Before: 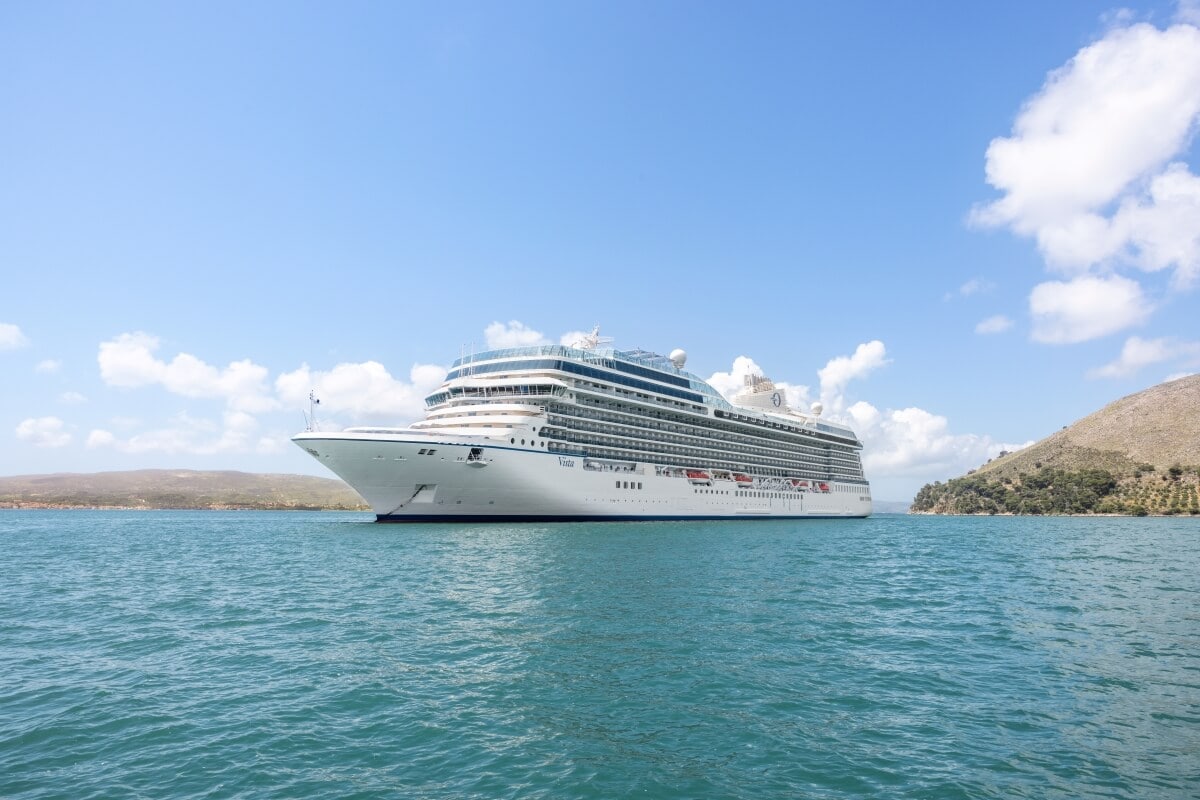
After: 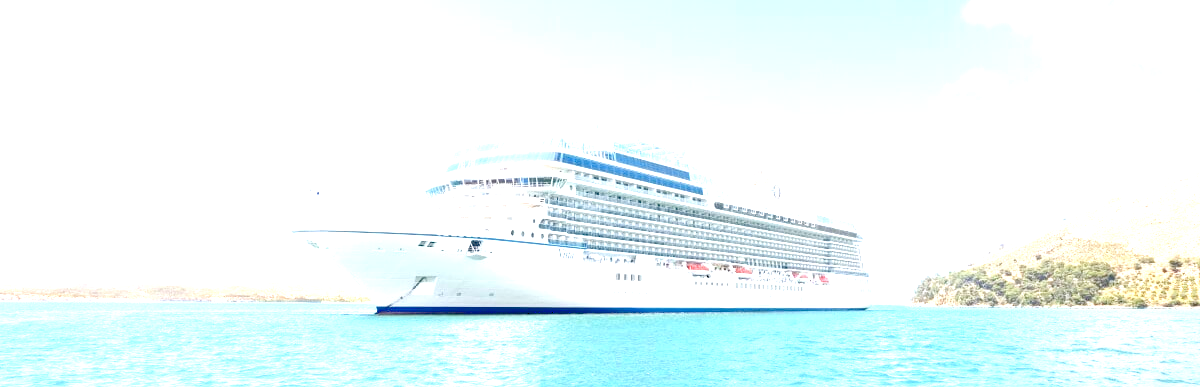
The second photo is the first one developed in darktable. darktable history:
exposure: black level correction 0.001, exposure 1.735 EV, compensate highlight preservation false
levels: levels [0, 0.397, 0.955]
crop and rotate: top 26.056%, bottom 25.543%
